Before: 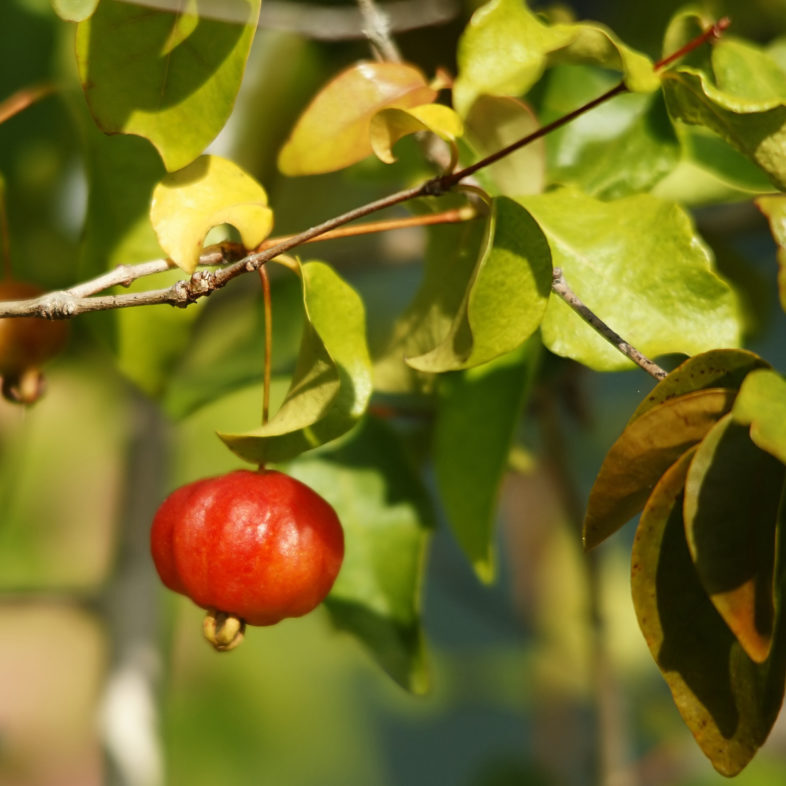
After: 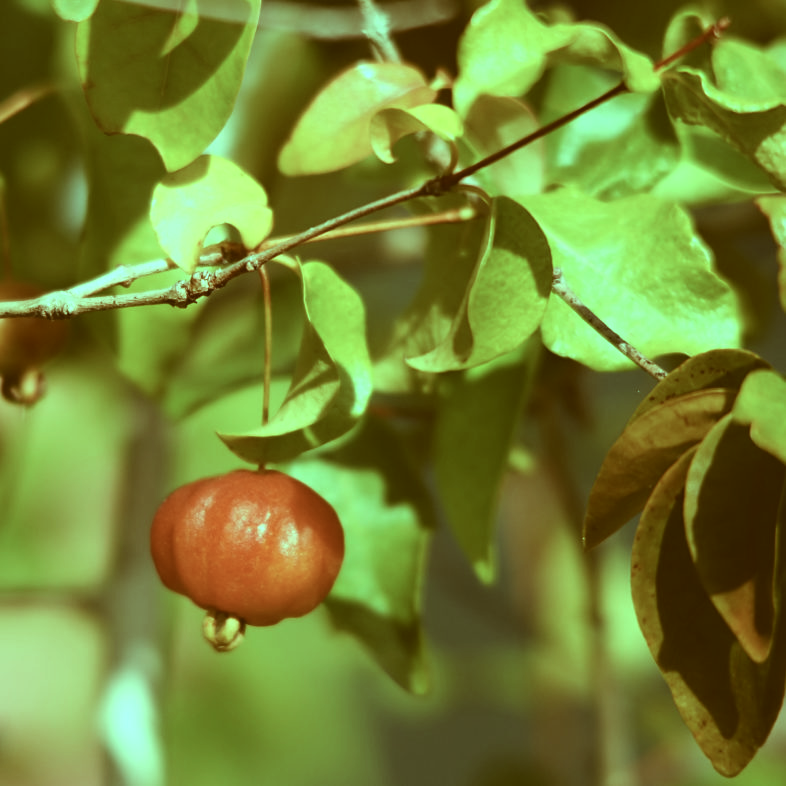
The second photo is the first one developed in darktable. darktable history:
color correction: highlights a* -6.01, highlights b* 9.52, shadows a* 10.1, shadows b* 23.8
color balance rgb: power › hue 170.19°, highlights gain › luminance 19.722%, highlights gain › chroma 13.1%, highlights gain › hue 176.64°, global offset › luminance 0.728%, perceptual saturation grading › global saturation 0.621%, global vibrance 11.647%, contrast 4.928%
contrast brightness saturation: contrast -0.053, saturation -0.396
base curve: curves: ch0 [(0, 0) (0.297, 0.298) (1, 1)]
